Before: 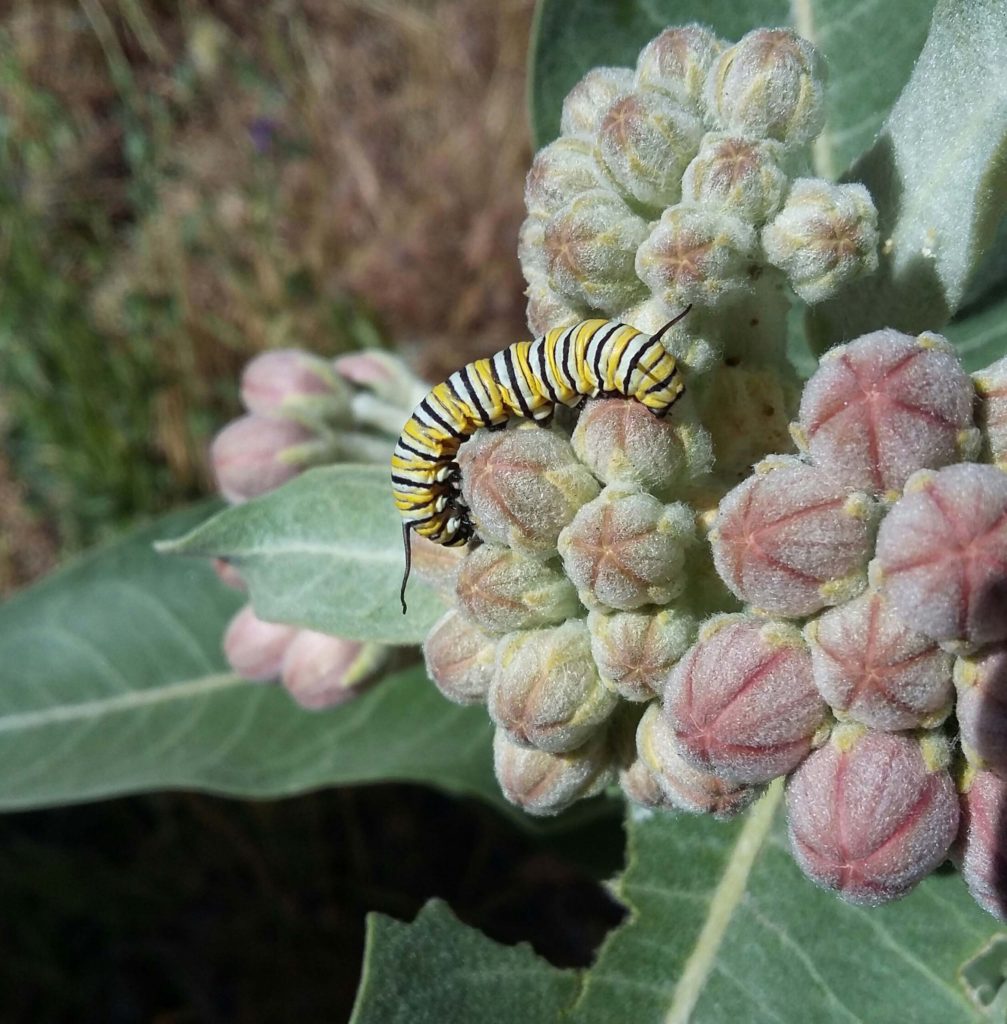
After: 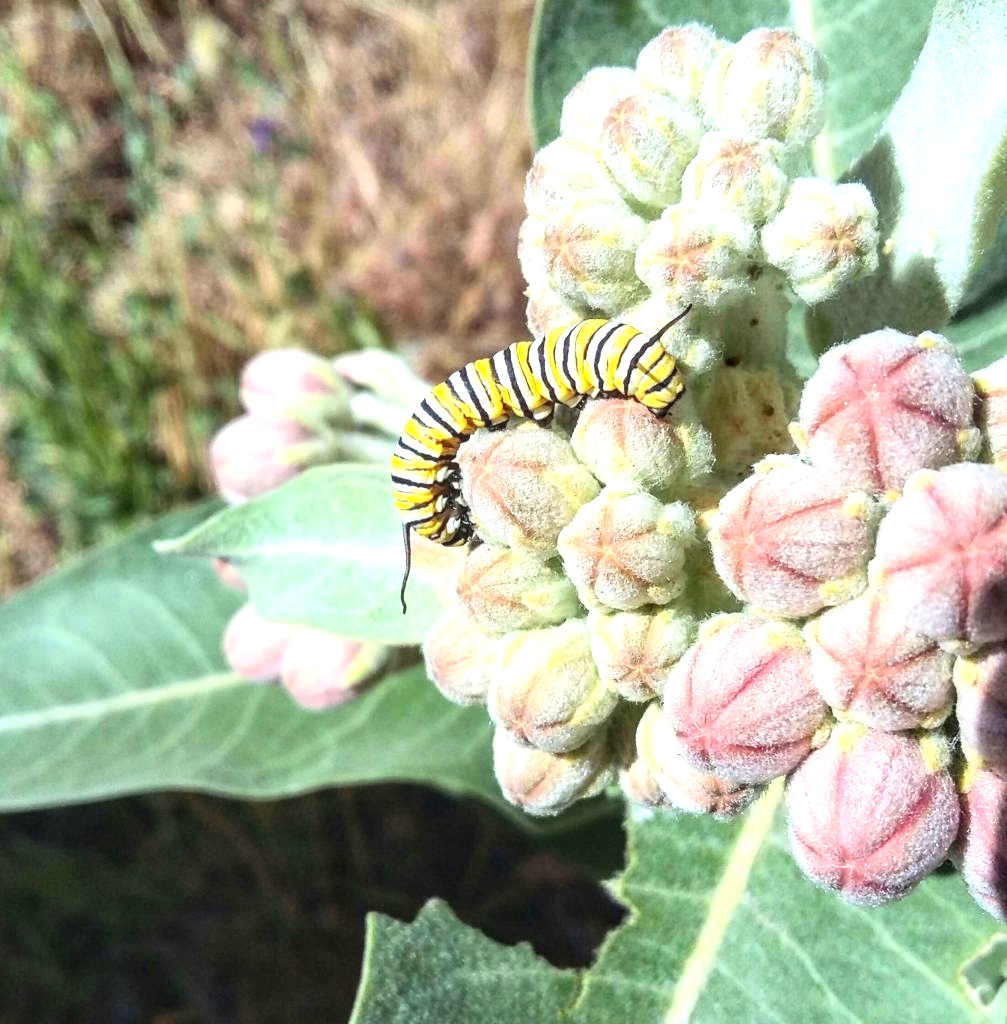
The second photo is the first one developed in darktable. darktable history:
contrast brightness saturation: contrast 0.2, brightness 0.15, saturation 0.14
exposure: black level correction 0, exposure 1.2 EV, compensate highlight preservation false
local contrast: detail 130%
